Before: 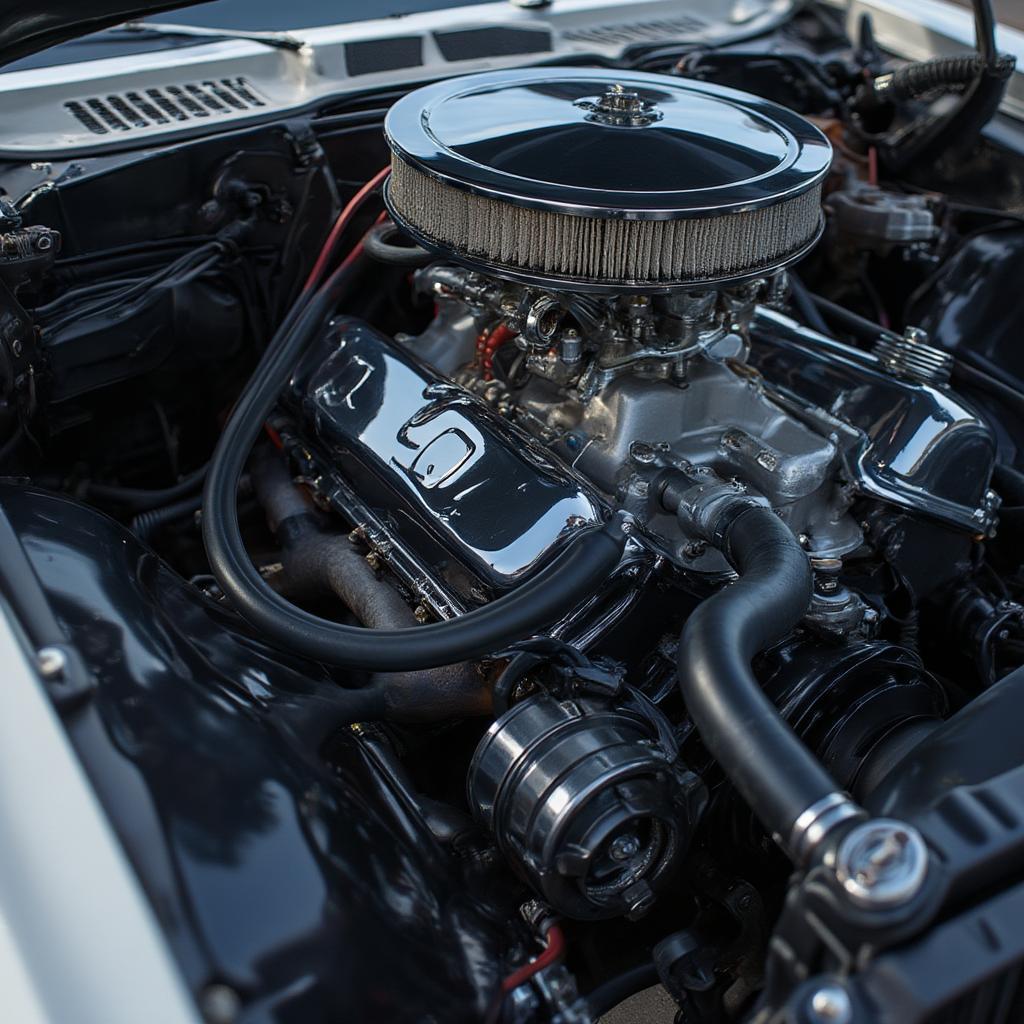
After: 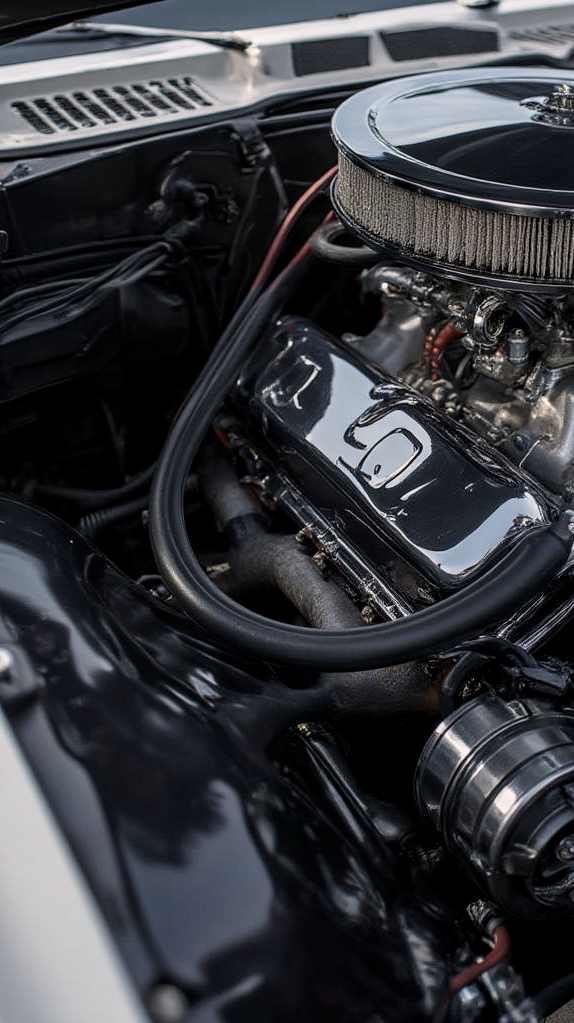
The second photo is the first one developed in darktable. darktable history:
color correction: highlights a* 5.52, highlights b* 5.23, saturation 0.656
local contrast: detail 130%
crop: left 5.211%, right 38.666%
filmic rgb: black relative exposure -16 EV, white relative exposure 2.92 EV, hardness 10, iterations of high-quality reconstruction 0
